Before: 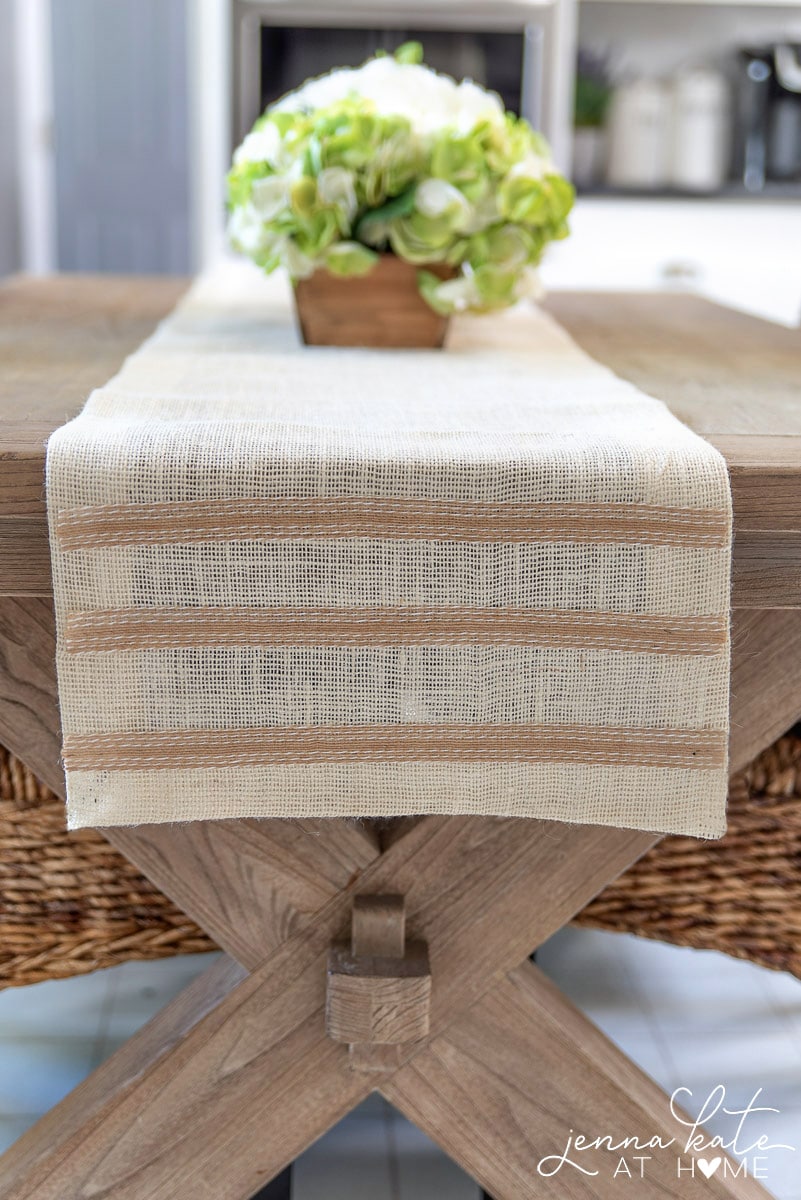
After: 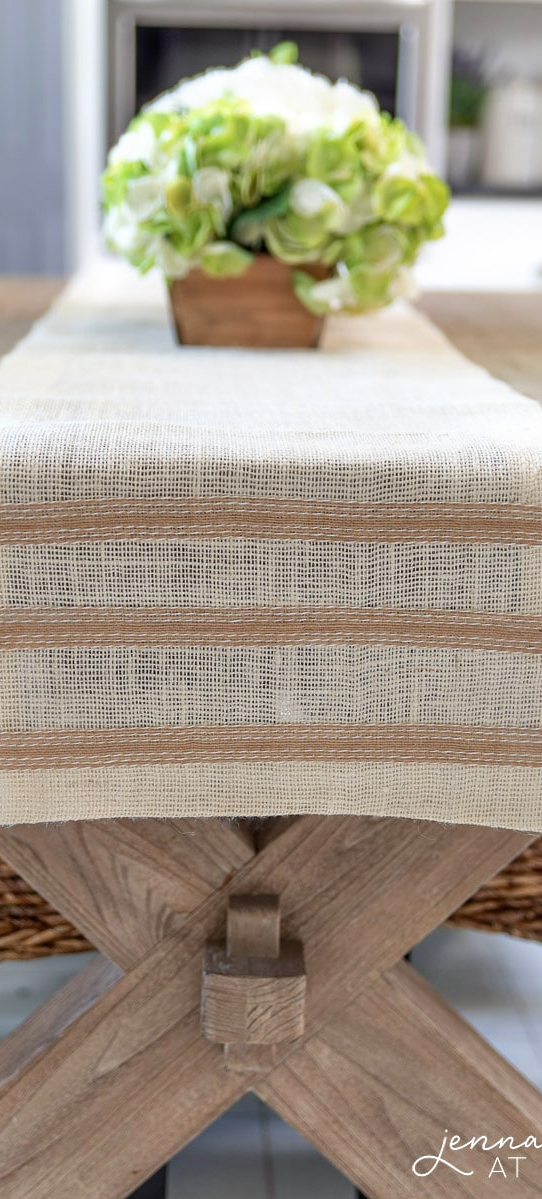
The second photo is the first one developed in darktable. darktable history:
crop and rotate: left 15.738%, right 16.576%
